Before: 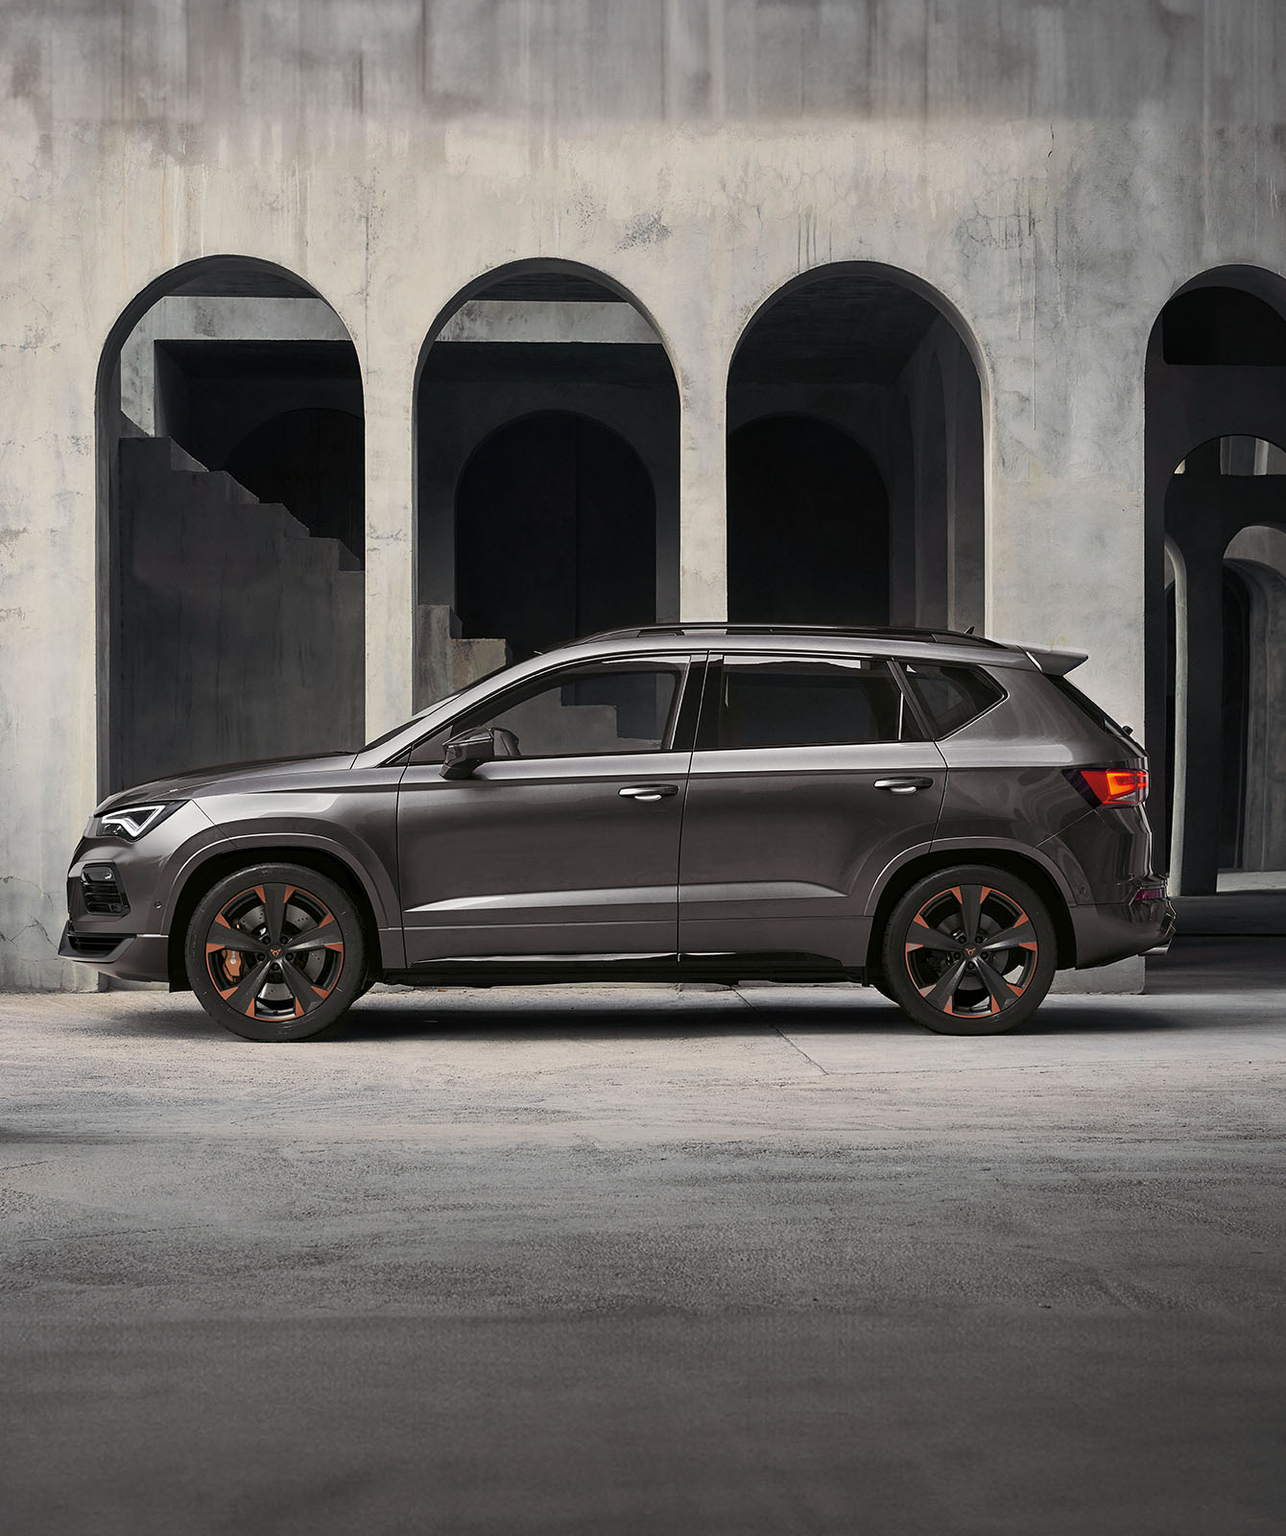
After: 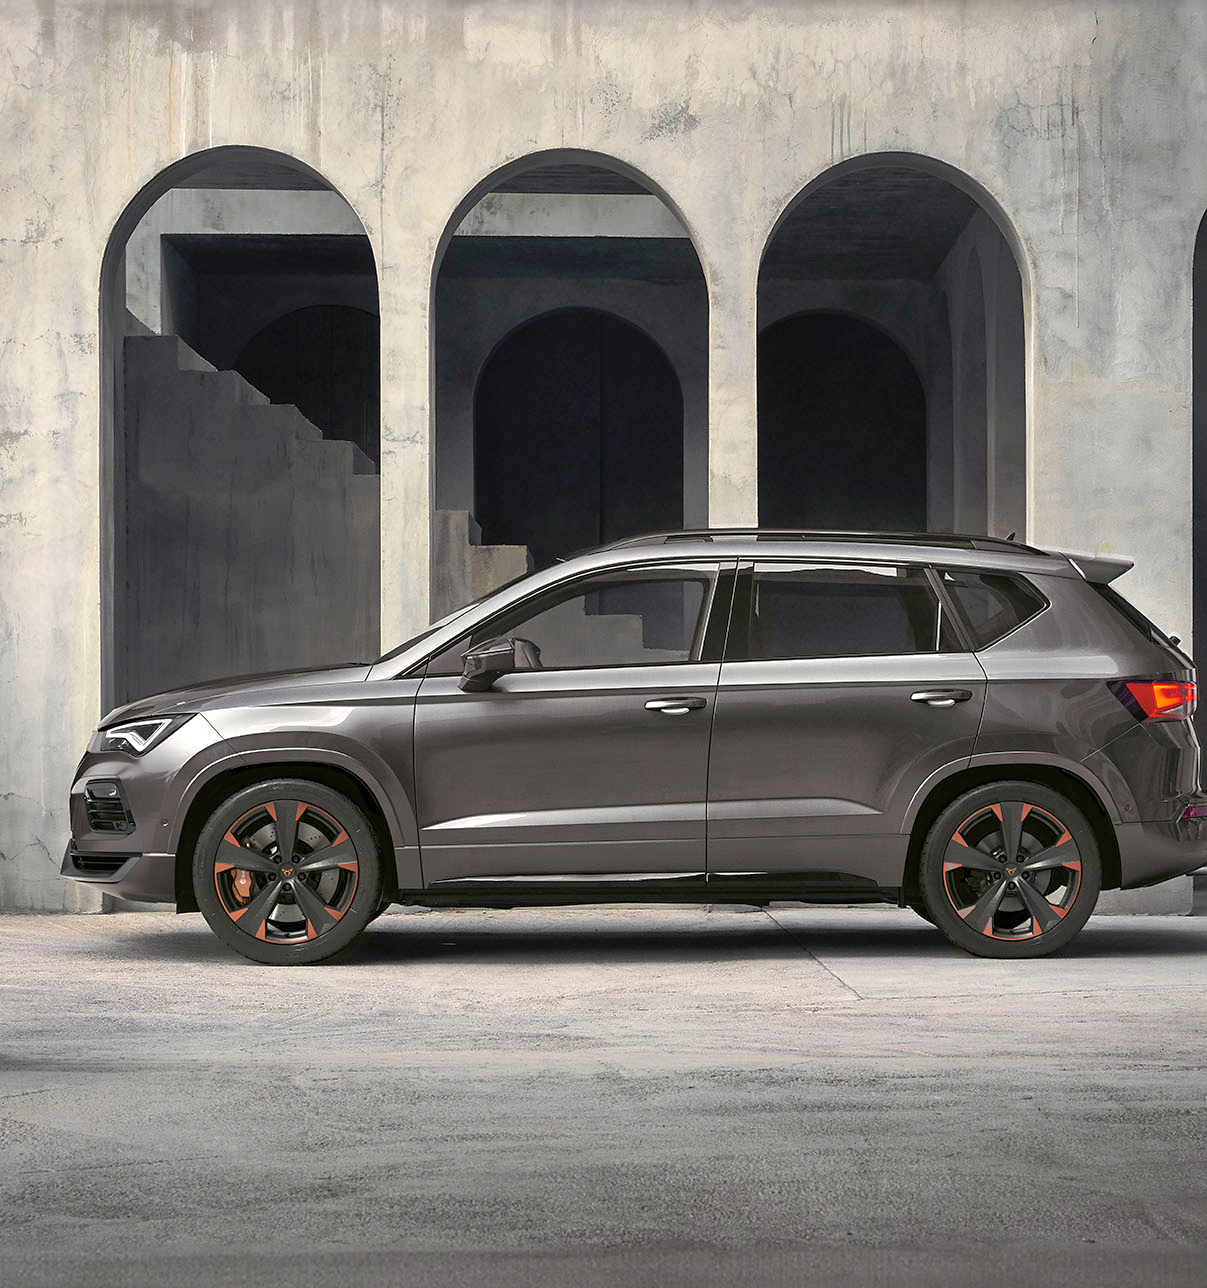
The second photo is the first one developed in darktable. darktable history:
exposure: exposure 0.496 EV, compensate exposure bias true, compensate highlight preservation false
shadows and highlights: on, module defaults
crop: top 7.528%, right 9.859%, bottom 11.94%
